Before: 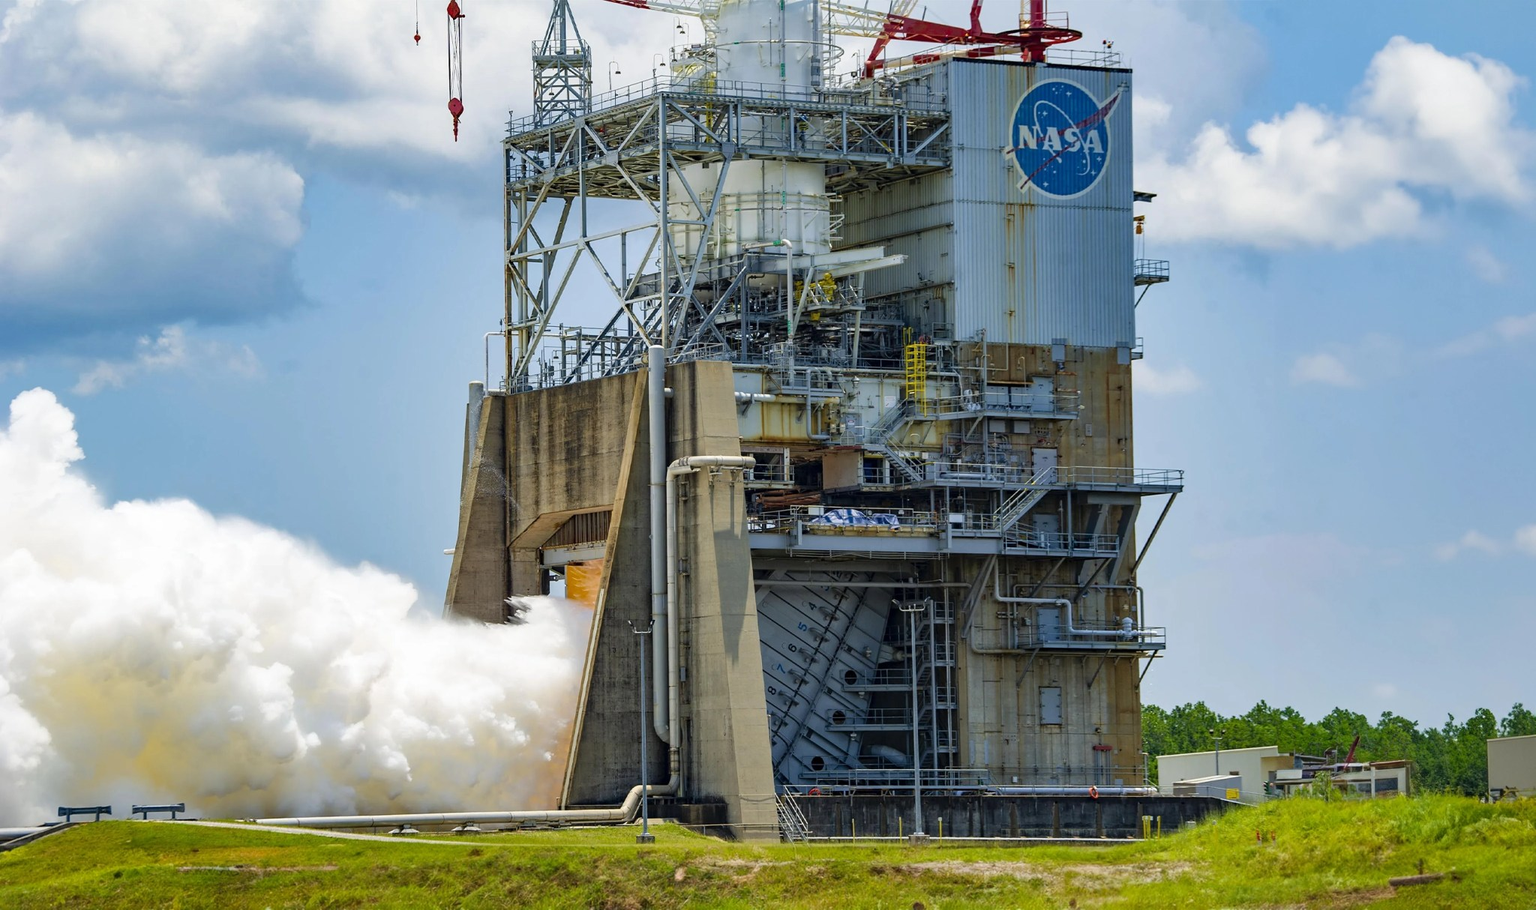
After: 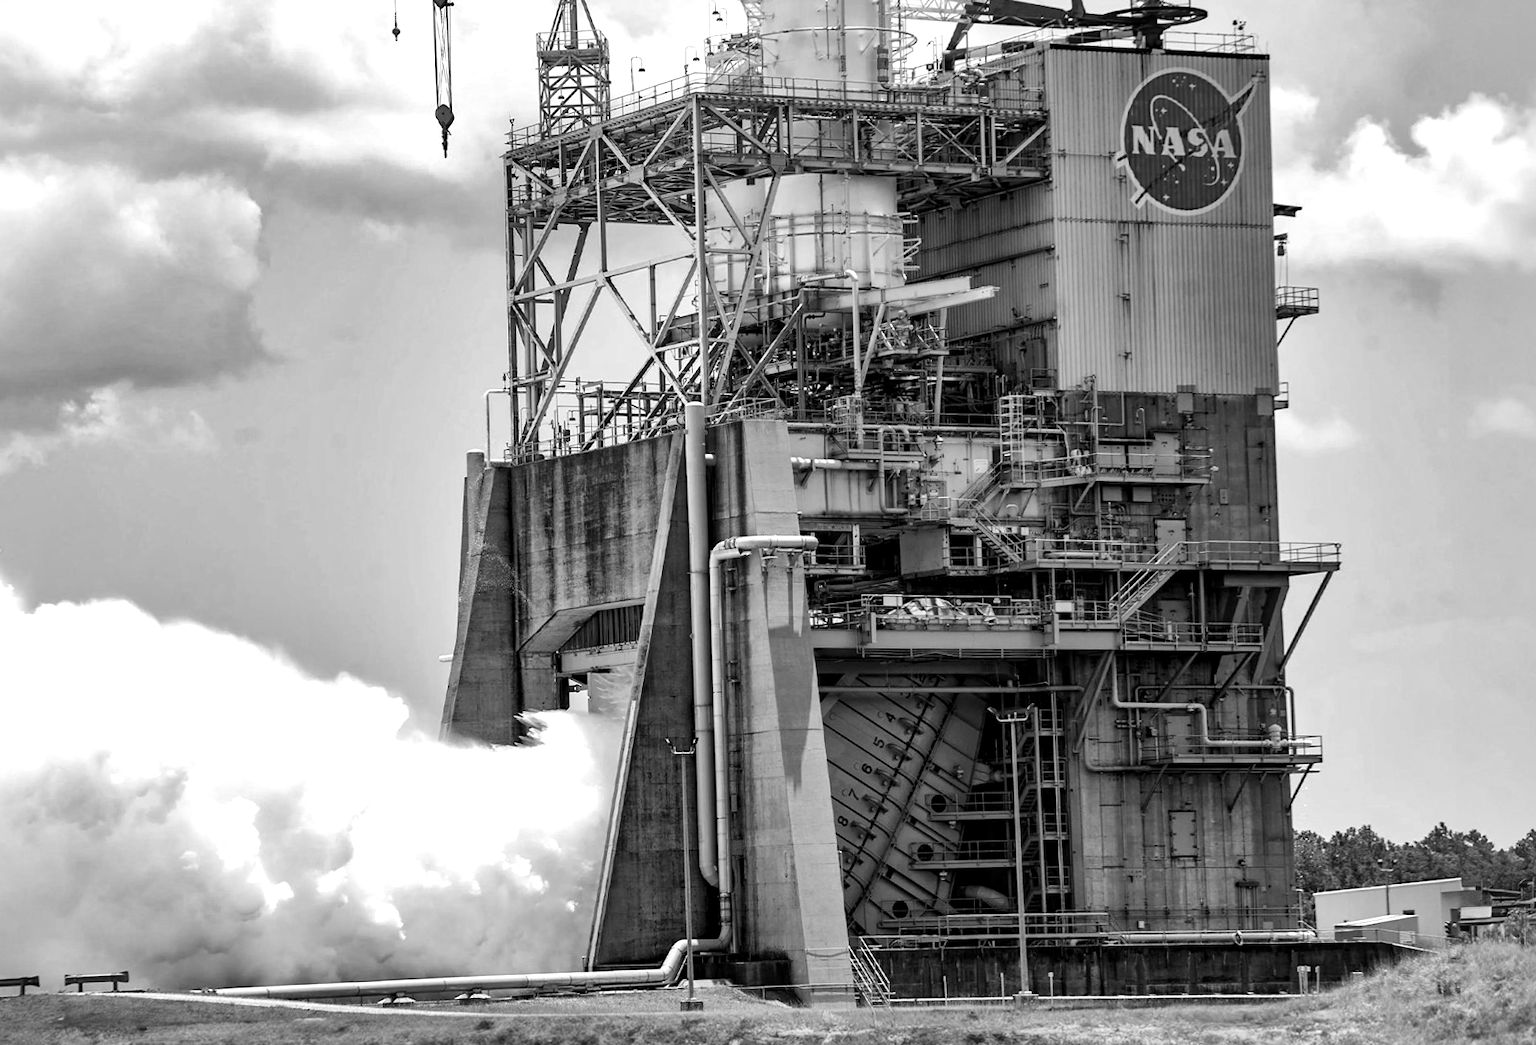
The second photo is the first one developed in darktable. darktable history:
monochrome: a 1.94, b -0.638
local contrast: mode bilateral grid, contrast 20, coarseness 50, detail 159%, midtone range 0.2
tone equalizer: -8 EV -0.417 EV, -7 EV -0.389 EV, -6 EV -0.333 EV, -5 EV -0.222 EV, -3 EV 0.222 EV, -2 EV 0.333 EV, -1 EV 0.389 EV, +0 EV 0.417 EV, edges refinement/feathering 500, mask exposure compensation -1.57 EV, preserve details no
white balance: red 0.988, blue 1.017
crop and rotate: angle 1°, left 4.281%, top 0.642%, right 11.383%, bottom 2.486%
